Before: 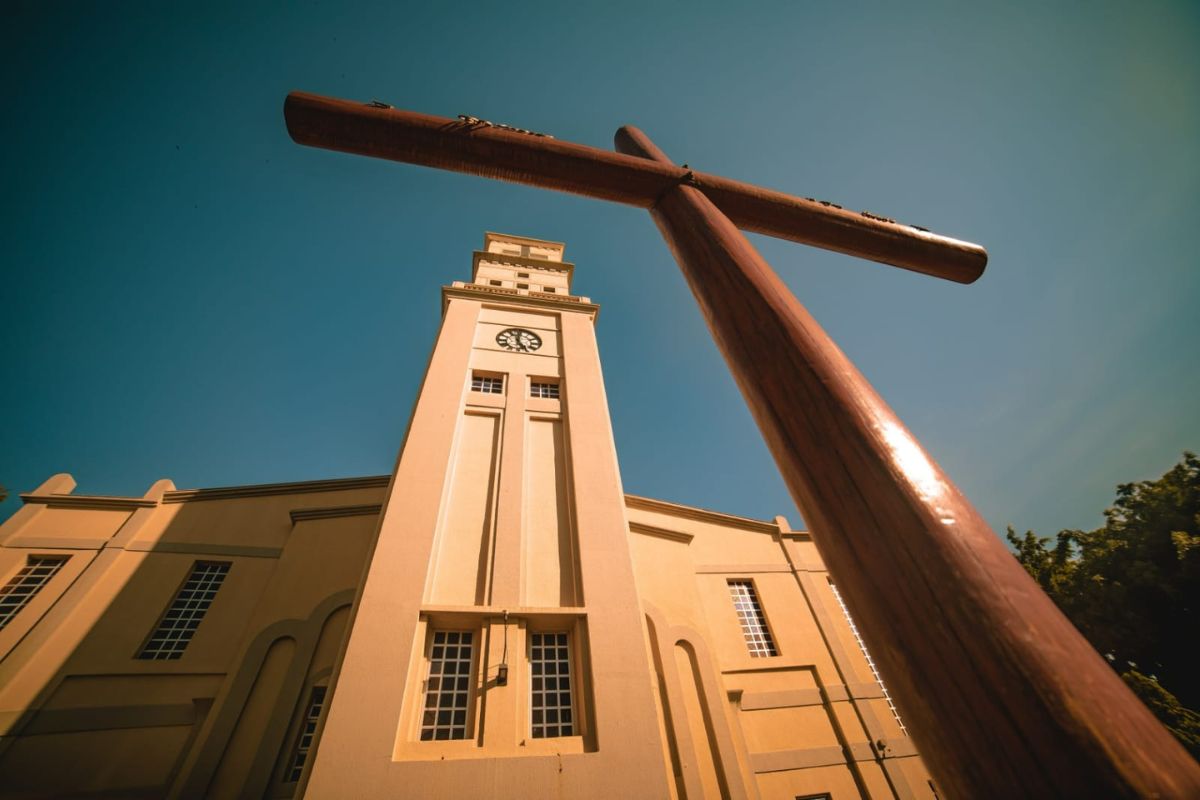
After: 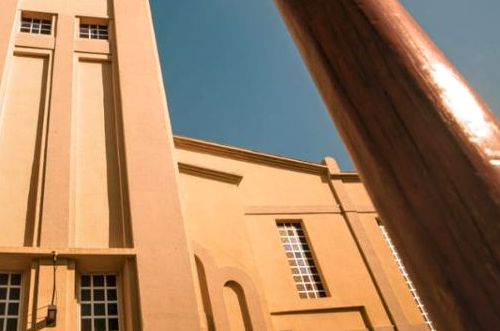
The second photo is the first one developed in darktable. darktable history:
local contrast: detail 130%
crop: left 37.628%, top 44.915%, right 20.703%, bottom 13.67%
